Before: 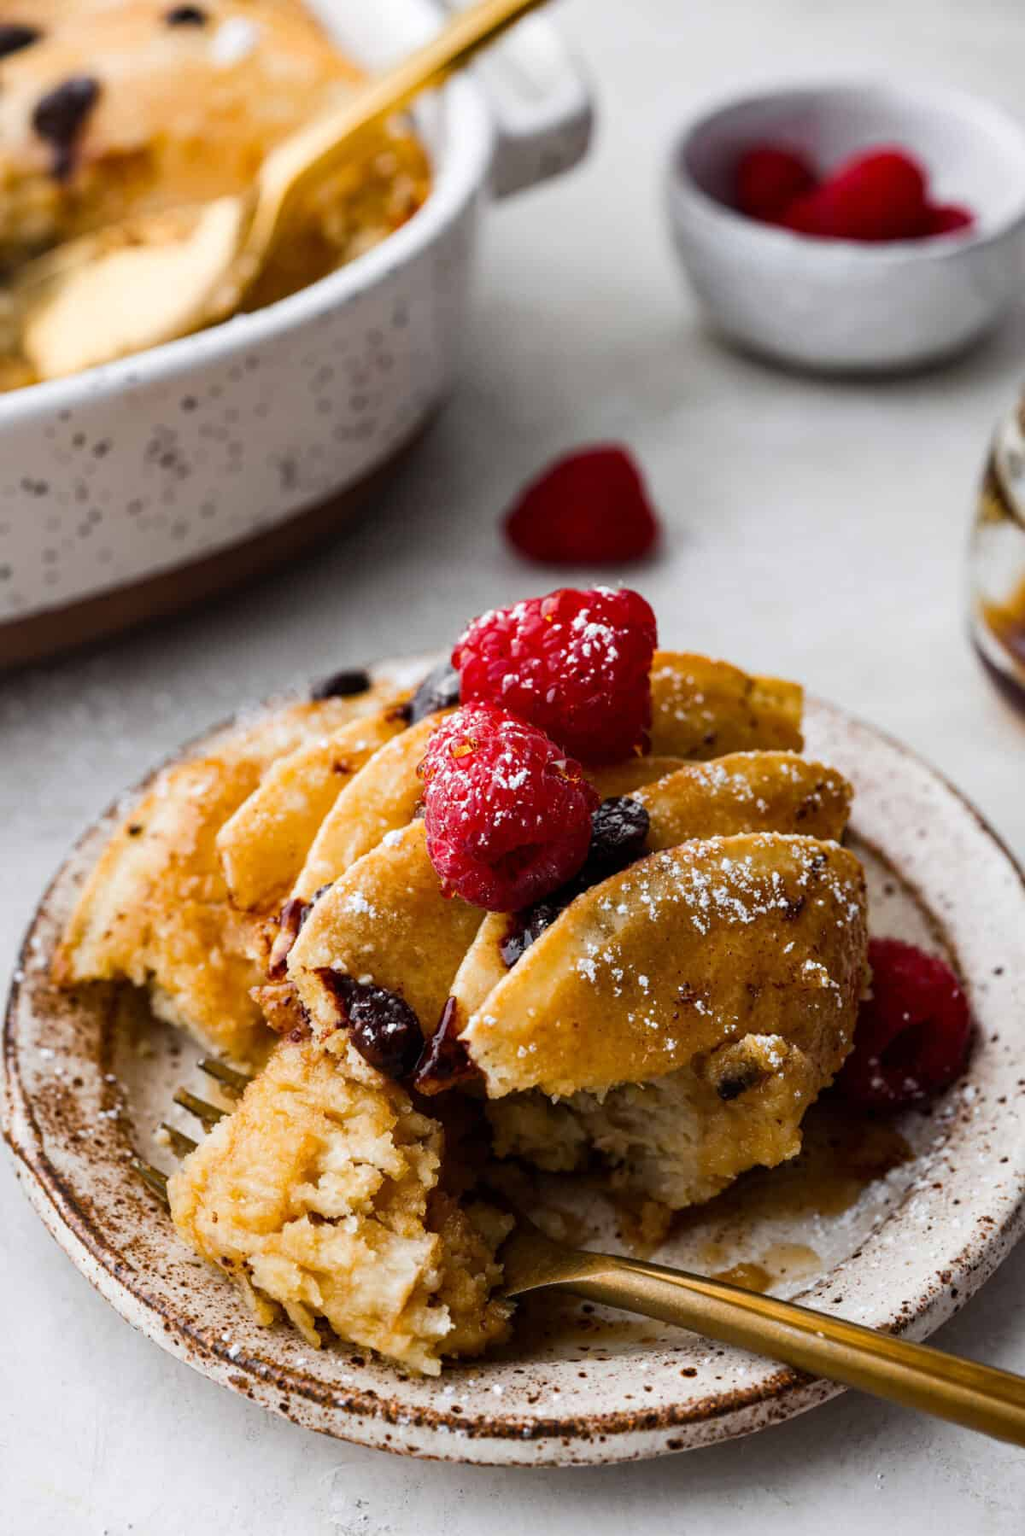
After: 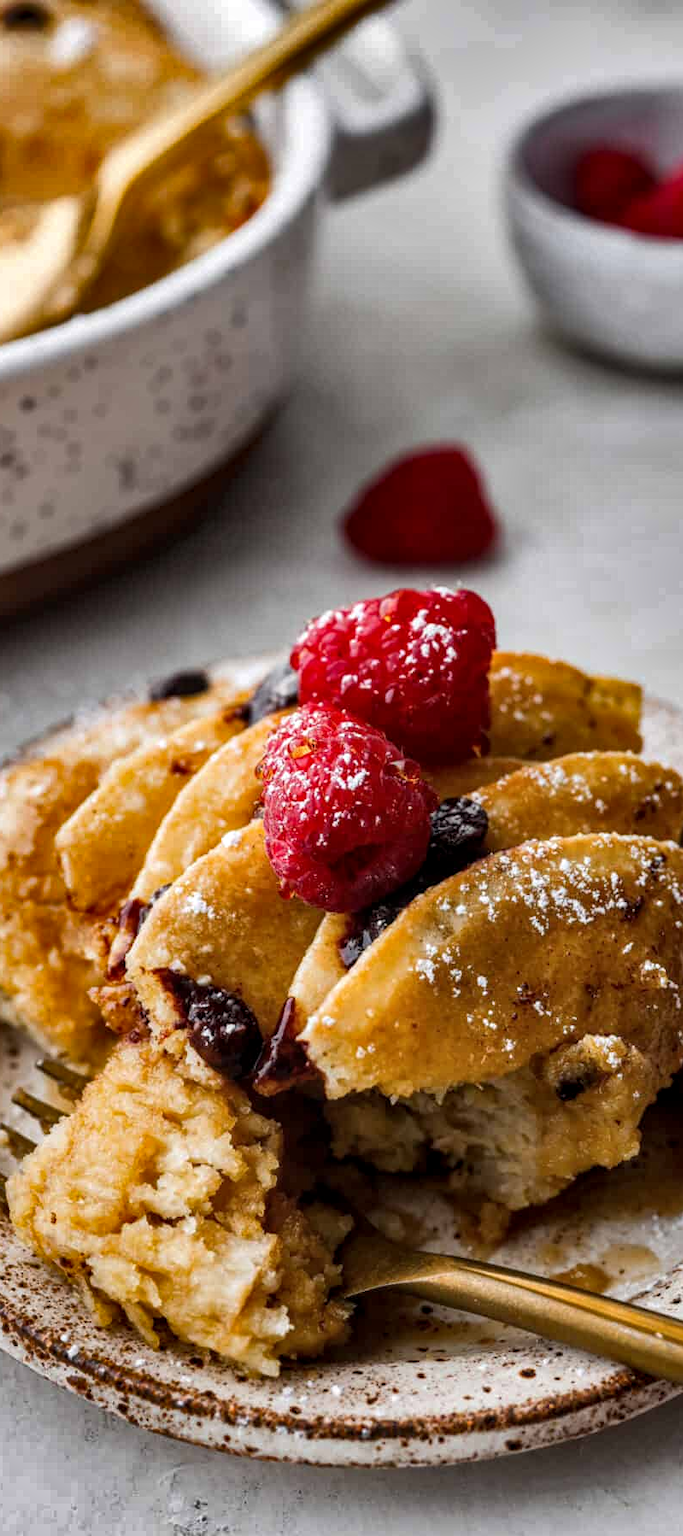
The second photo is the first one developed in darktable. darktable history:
local contrast: on, module defaults
crop and rotate: left 15.754%, right 17.579%
shadows and highlights: shadows 24.5, highlights -78.15, soften with gaussian
